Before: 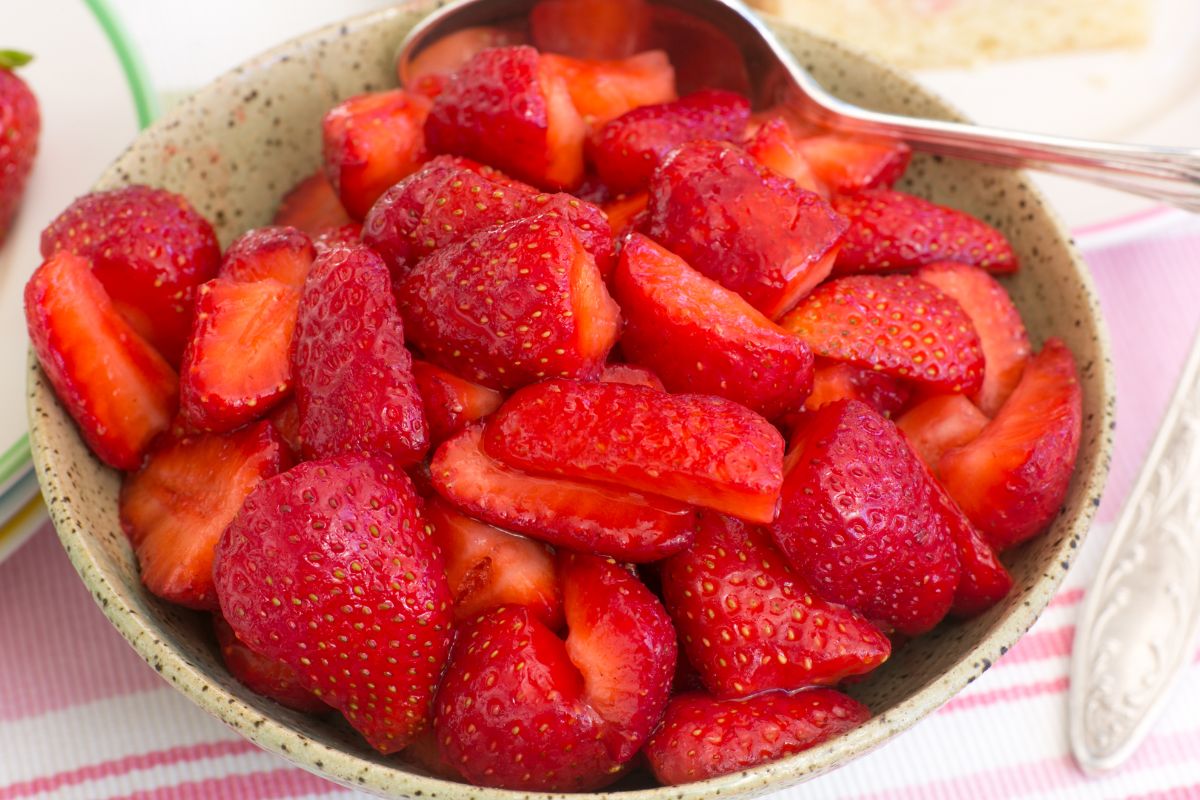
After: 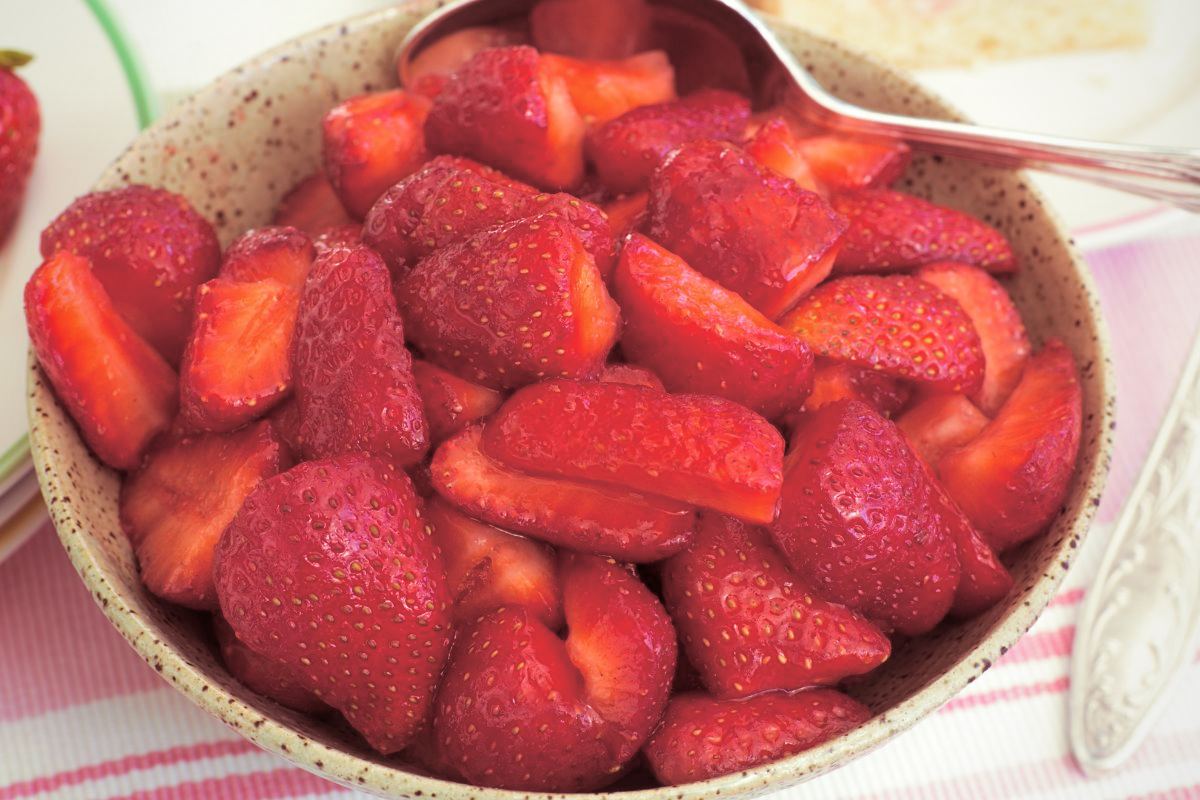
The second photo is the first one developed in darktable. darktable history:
vignetting: brightness -0.233, saturation 0.141
split-toning: compress 20%
